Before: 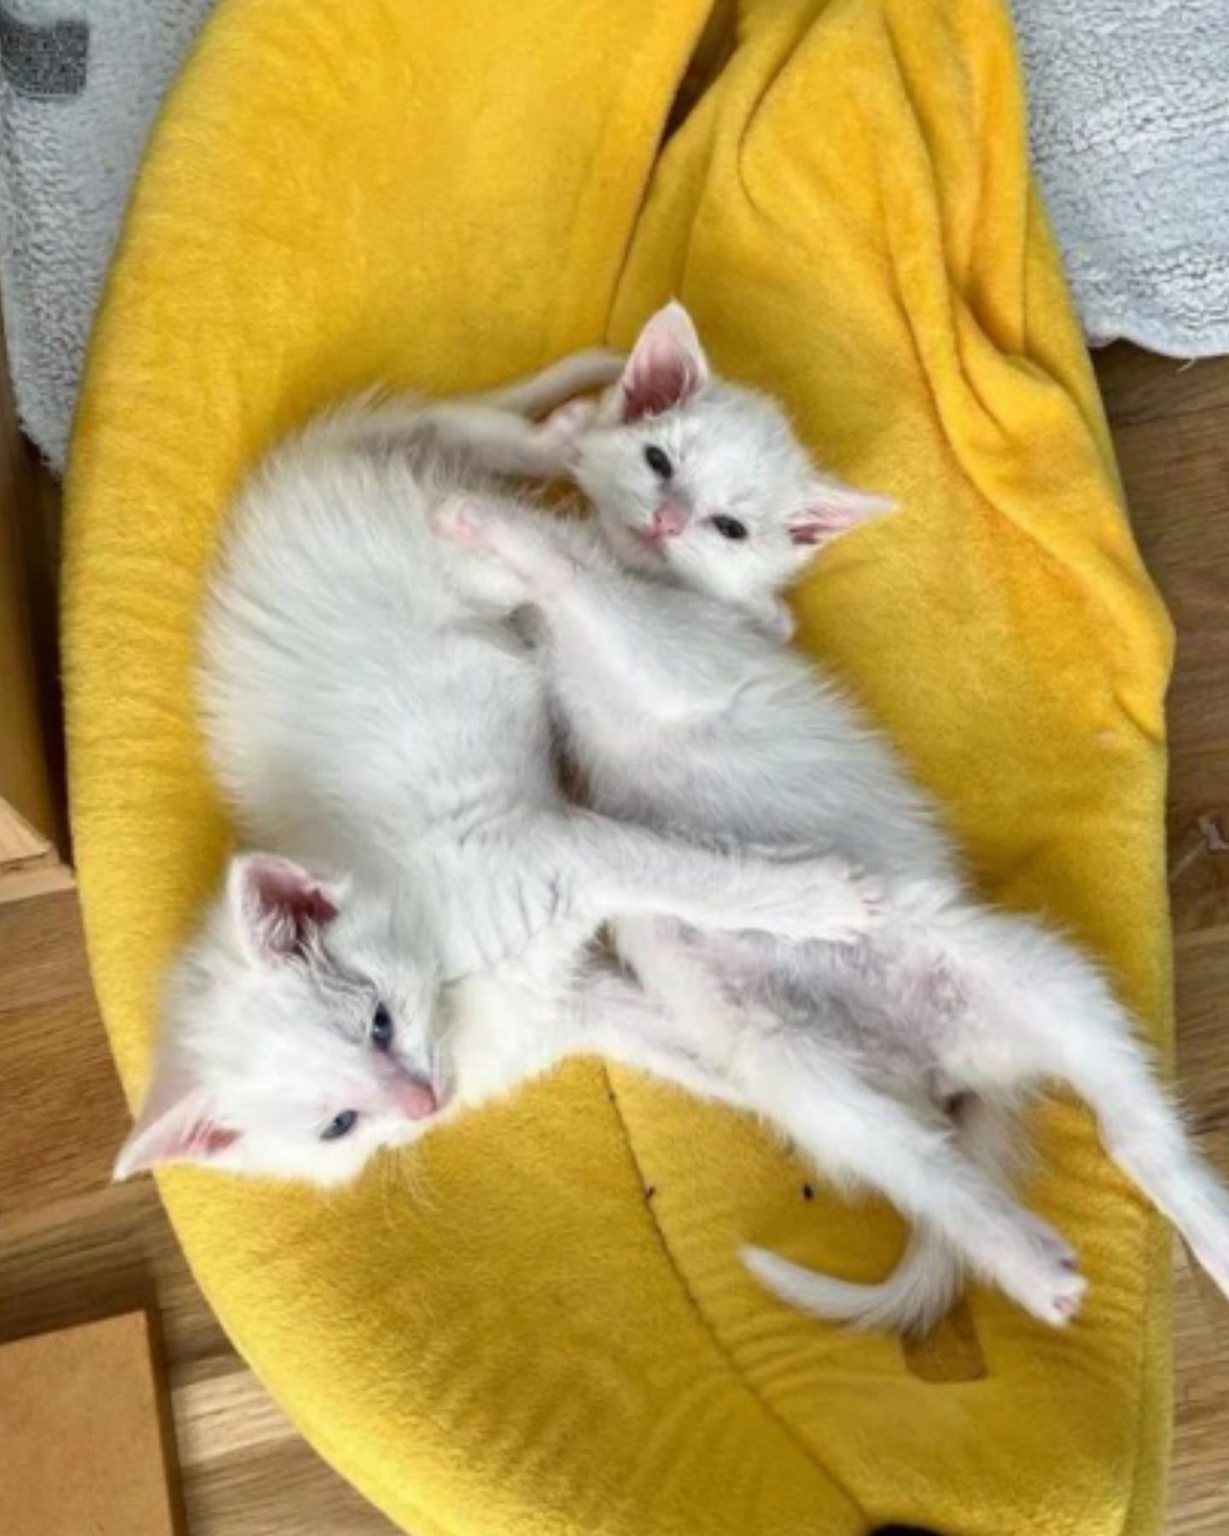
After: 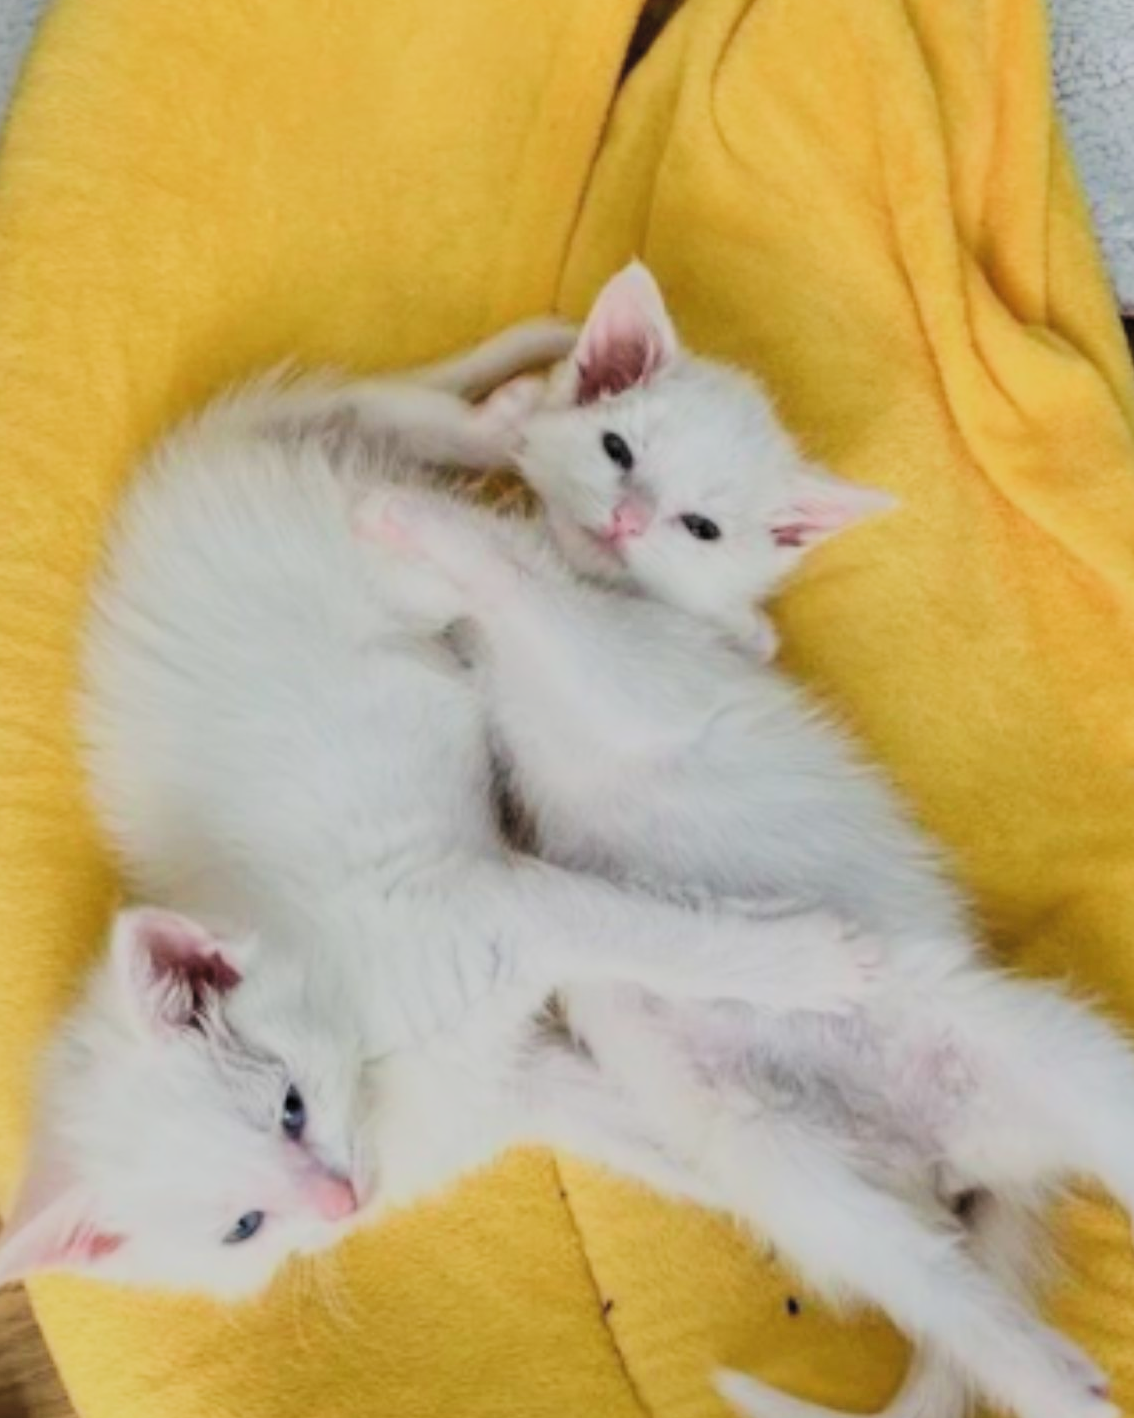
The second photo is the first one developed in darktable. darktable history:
crop and rotate: left 10.697%, top 5.063%, right 10.495%, bottom 16.128%
filmic rgb: black relative exposure -6.1 EV, white relative exposure 6.95 EV, hardness 2.26, preserve chrominance RGB euclidean norm, color science v5 (2021), contrast in shadows safe, contrast in highlights safe
tone equalizer: -8 EV -0.419 EV, -7 EV -0.399 EV, -6 EV -0.348 EV, -5 EV -0.232 EV, -3 EV 0.233 EV, -2 EV 0.315 EV, -1 EV 0.374 EV, +0 EV 0.425 EV, smoothing diameter 24.87%, edges refinement/feathering 12.97, preserve details guided filter
